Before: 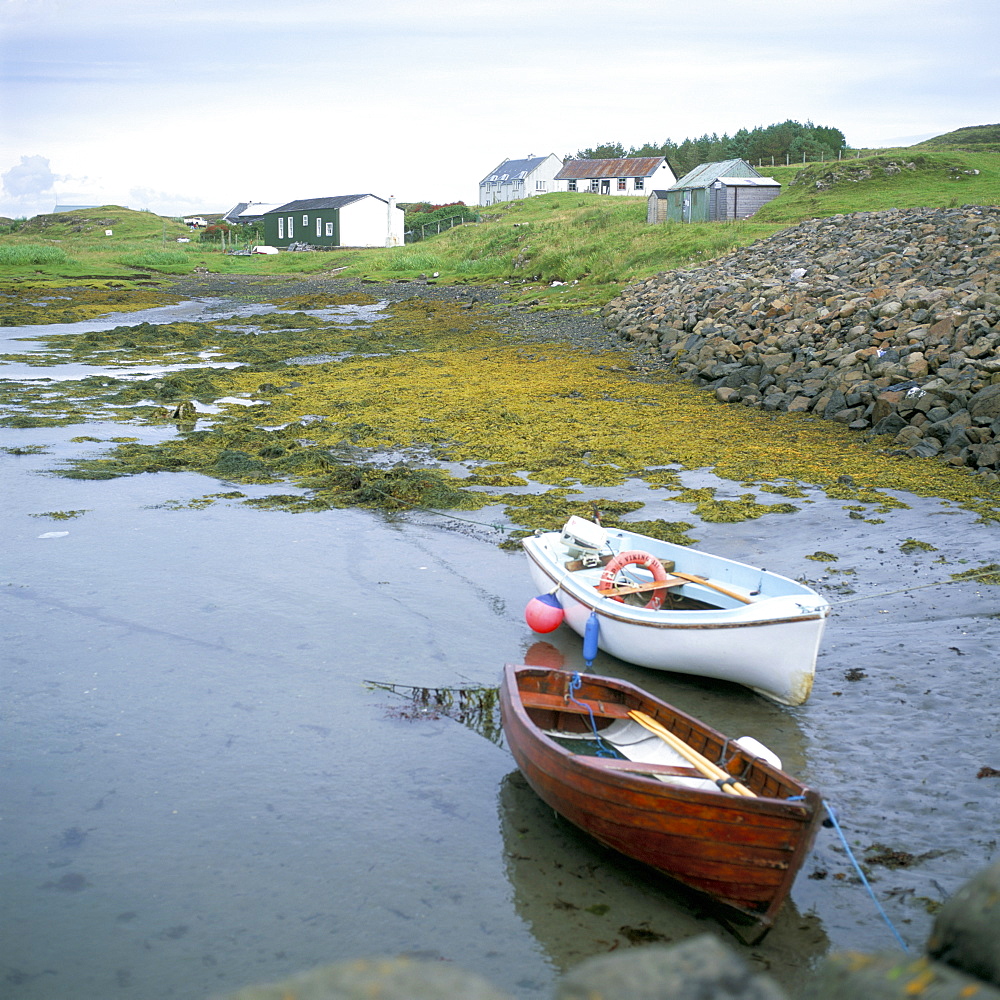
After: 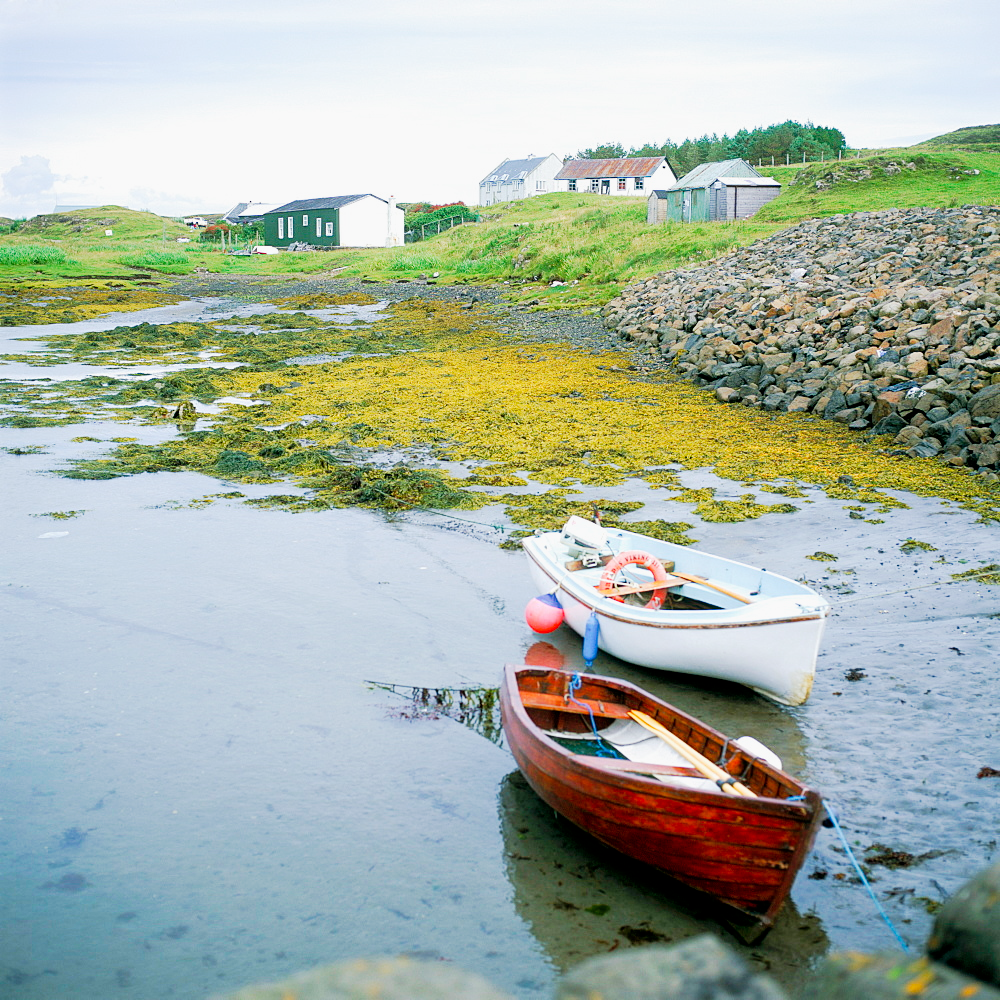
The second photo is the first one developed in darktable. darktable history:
tone curve: curves: ch0 [(0, 0) (0.037, 0.011) (0.135, 0.093) (0.266, 0.281) (0.461, 0.555) (0.581, 0.716) (0.675, 0.793) (0.767, 0.849) (0.91, 0.924) (1, 0.979)]; ch1 [(0, 0) (0.292, 0.278) (0.419, 0.423) (0.493, 0.492) (0.506, 0.5) (0.534, 0.529) (0.562, 0.562) (0.641, 0.663) (0.754, 0.76) (1, 1)]; ch2 [(0, 0) (0.294, 0.3) (0.361, 0.372) (0.429, 0.445) (0.478, 0.486) (0.502, 0.498) (0.518, 0.522) (0.531, 0.549) (0.561, 0.579) (0.64, 0.645) (0.7, 0.7) (0.861, 0.808) (1, 0.951)], preserve colors none
